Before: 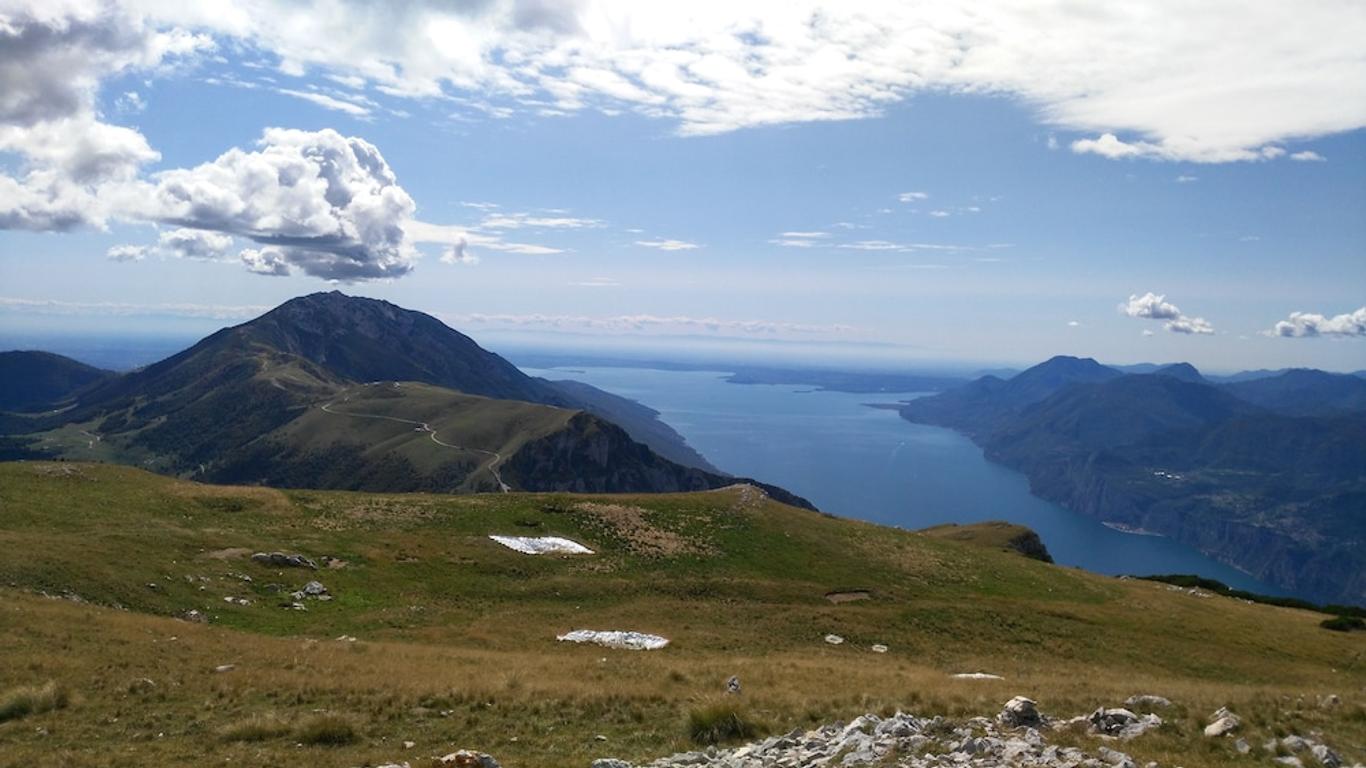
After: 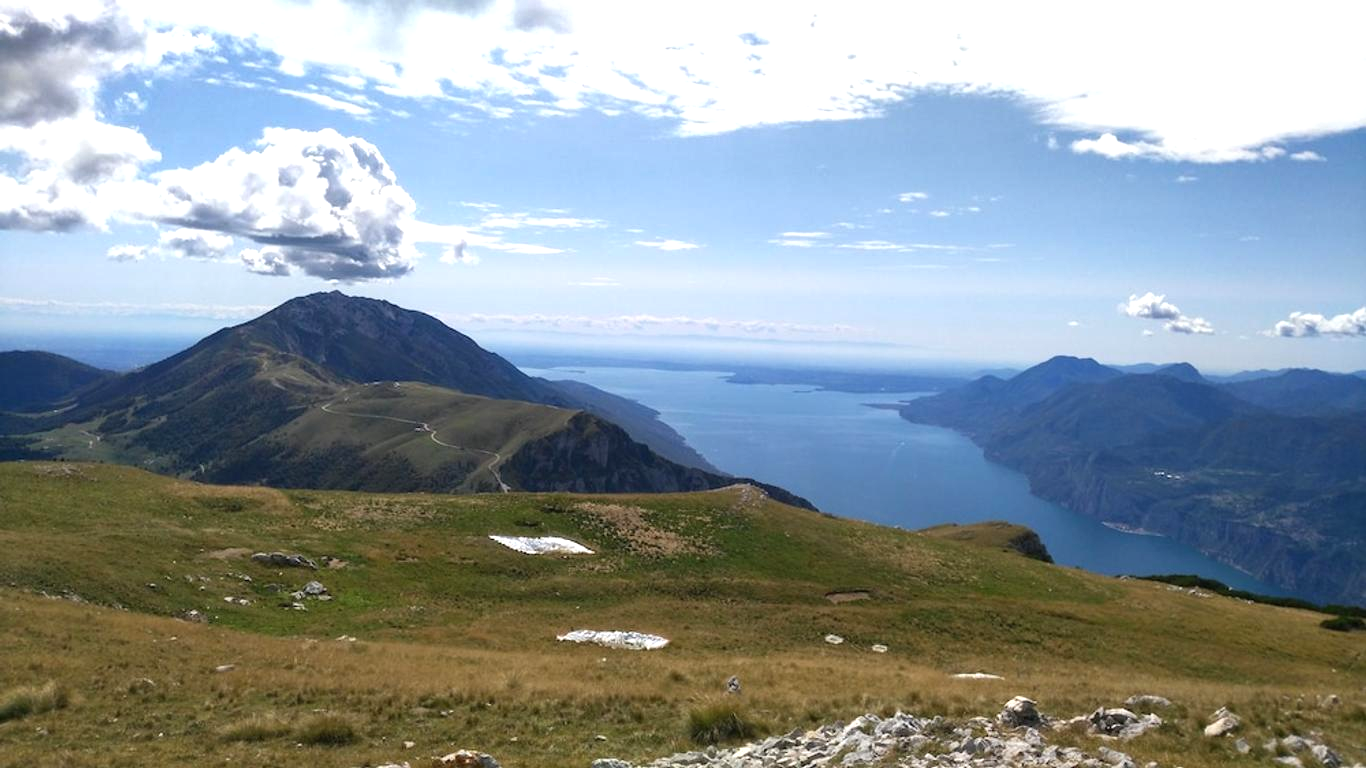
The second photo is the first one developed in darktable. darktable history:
shadows and highlights: radius 126.47, shadows 30.53, highlights -30.95, low approximation 0.01, soften with gaussian
exposure: black level correction 0, exposure 0.499 EV, compensate highlight preservation false
